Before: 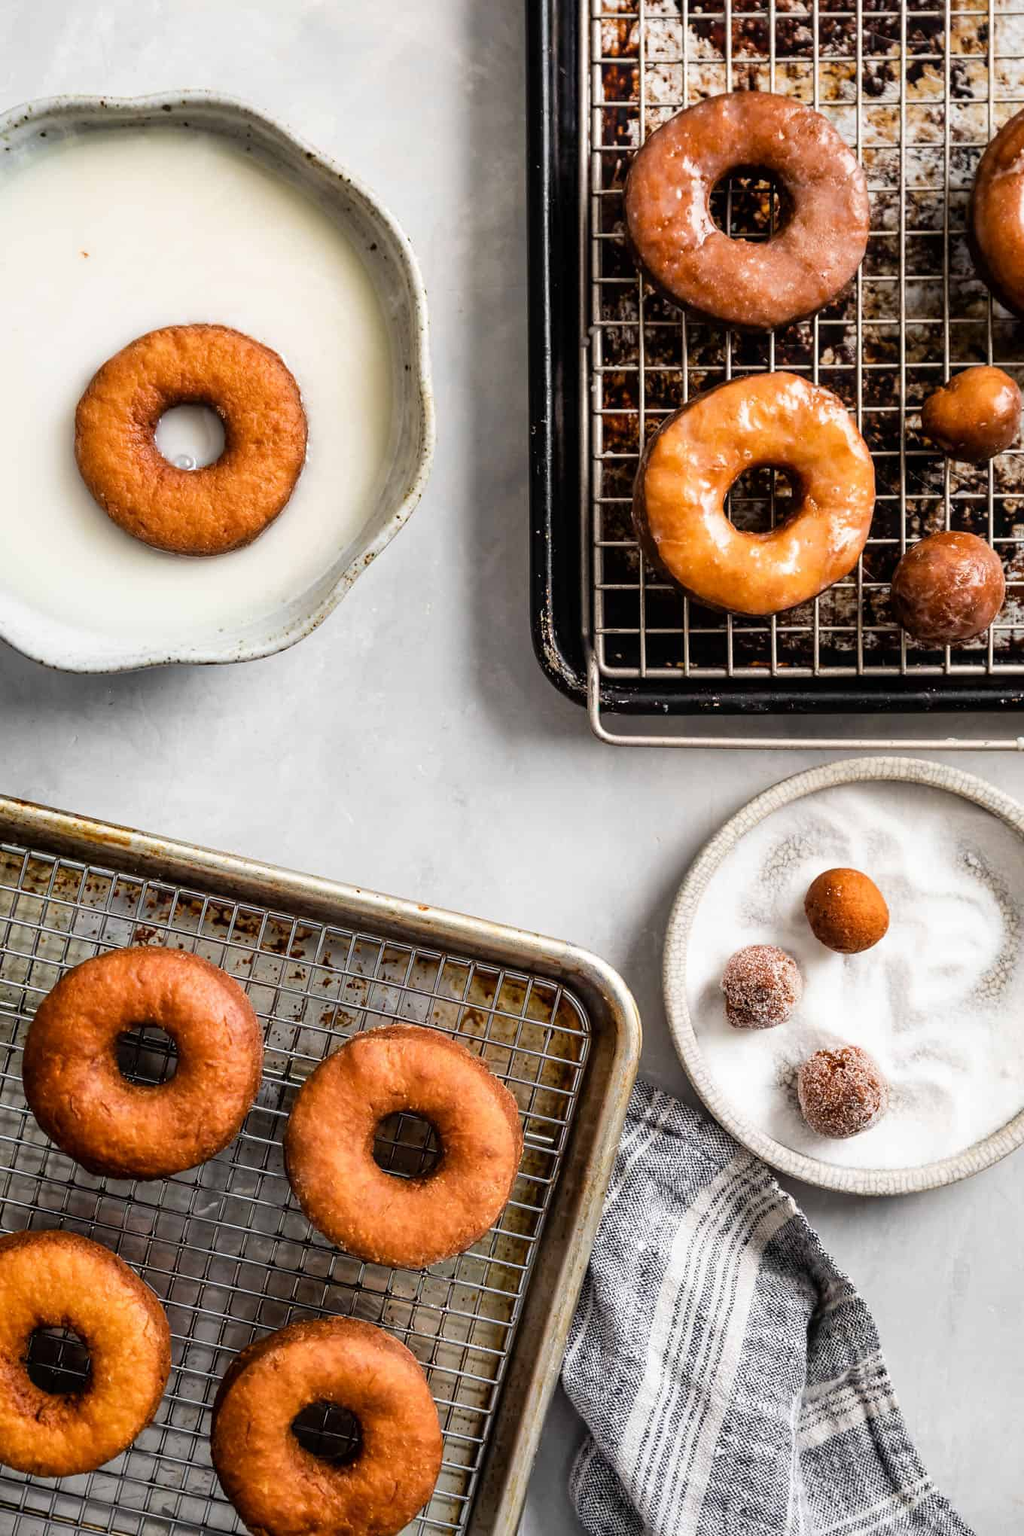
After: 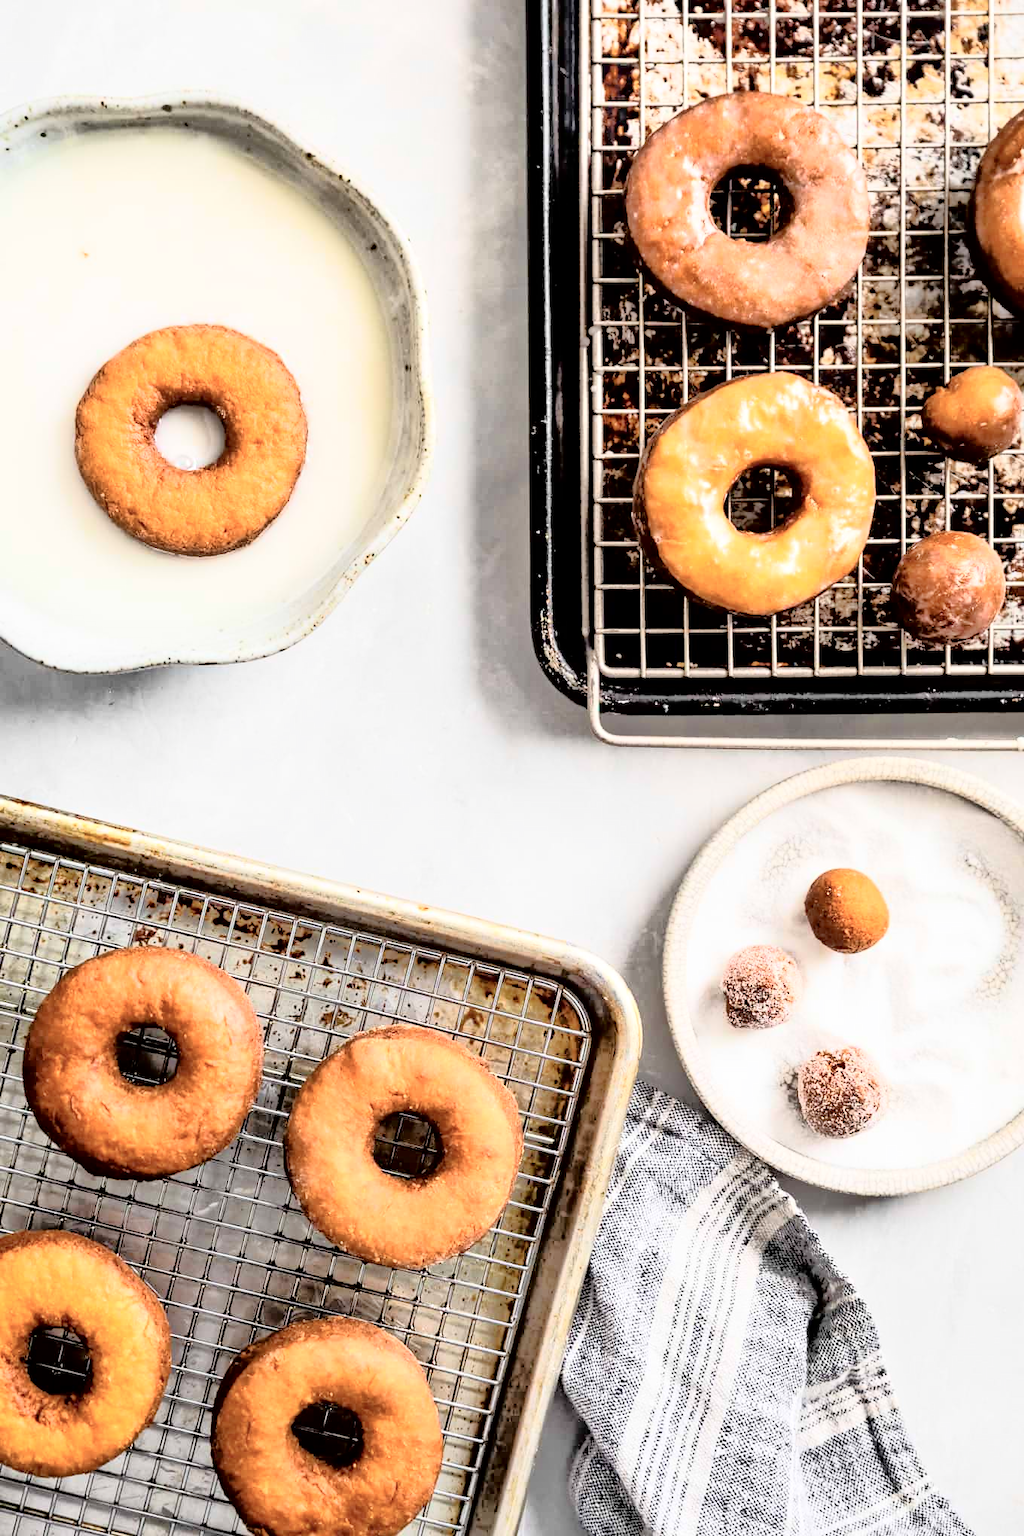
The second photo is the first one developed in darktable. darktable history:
levels: mode automatic, levels [0, 0.435, 0.917]
tone curve: curves: ch0 [(0, 0) (0.004, 0) (0.133, 0.071) (0.325, 0.456) (0.832, 0.957) (1, 1)], color space Lab, independent channels, preserve colors none
tone equalizer: -8 EV -0.507 EV, -7 EV -0.302 EV, -6 EV -0.076 EV, -5 EV 0.373 EV, -4 EV 0.964 EV, -3 EV 0.809 EV, -2 EV -0.006 EV, -1 EV 0.129 EV, +0 EV -0.034 EV
